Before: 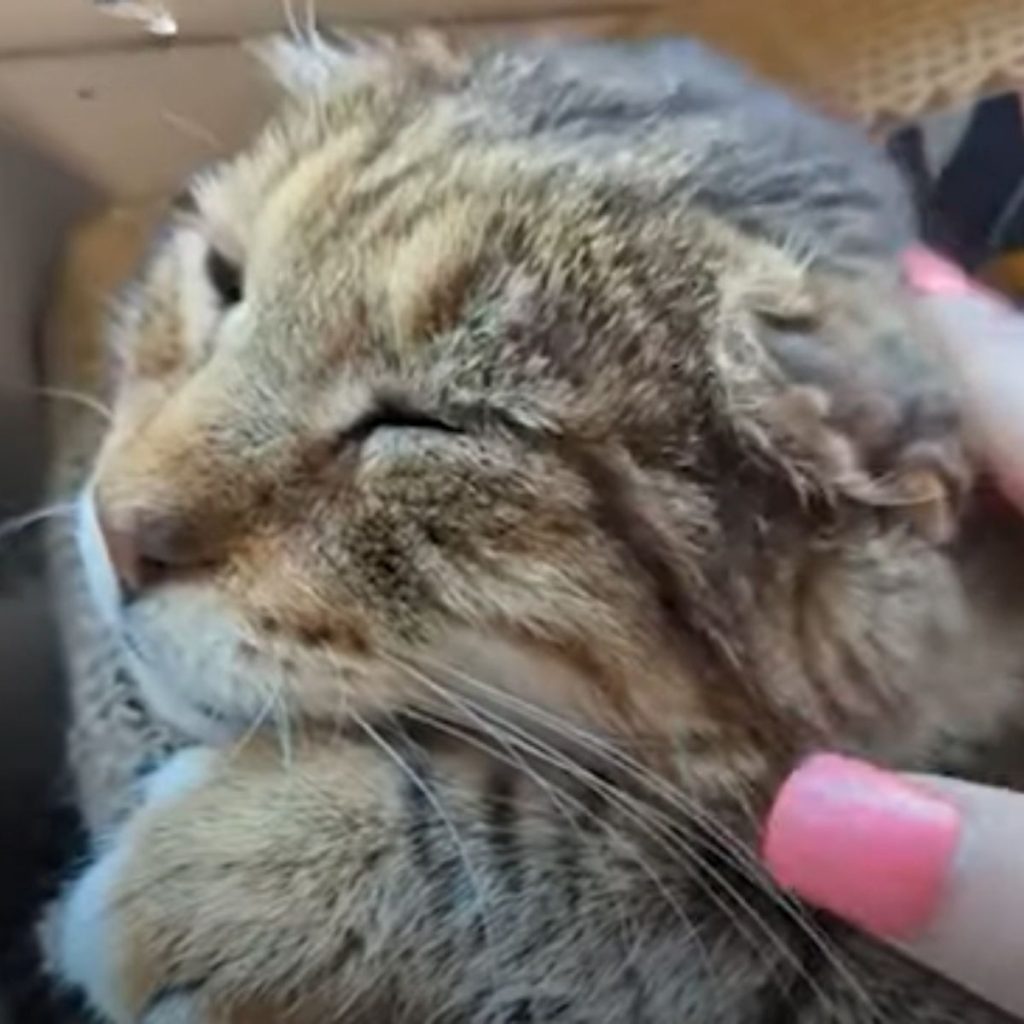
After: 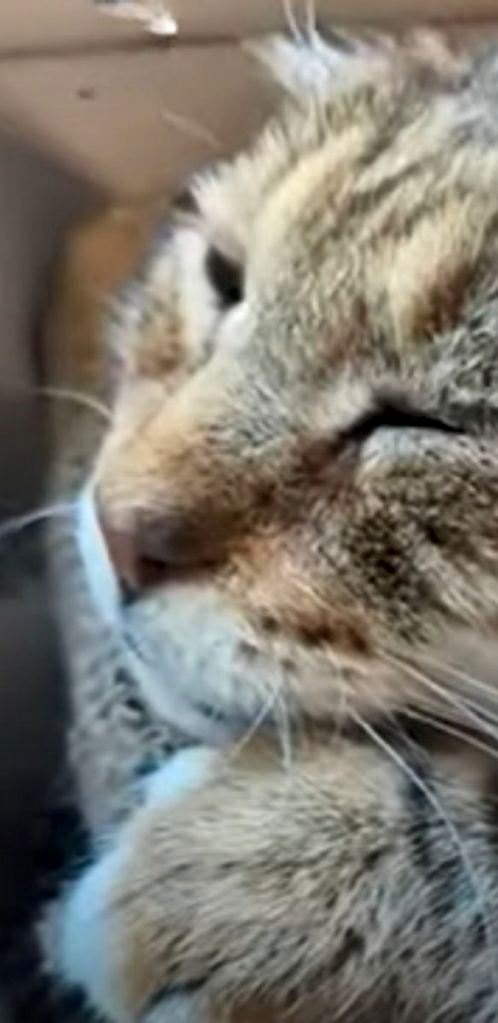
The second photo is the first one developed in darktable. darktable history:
color zones: curves: ch1 [(0.263, 0.53) (0.376, 0.287) (0.487, 0.512) (0.748, 0.547) (1, 0.513)]; ch2 [(0.262, 0.45) (0.751, 0.477)]
local contrast: mode bilateral grid, contrast 25, coarseness 61, detail 152%, midtone range 0.2
crop and rotate: left 0.04%, top 0%, right 51.318%
